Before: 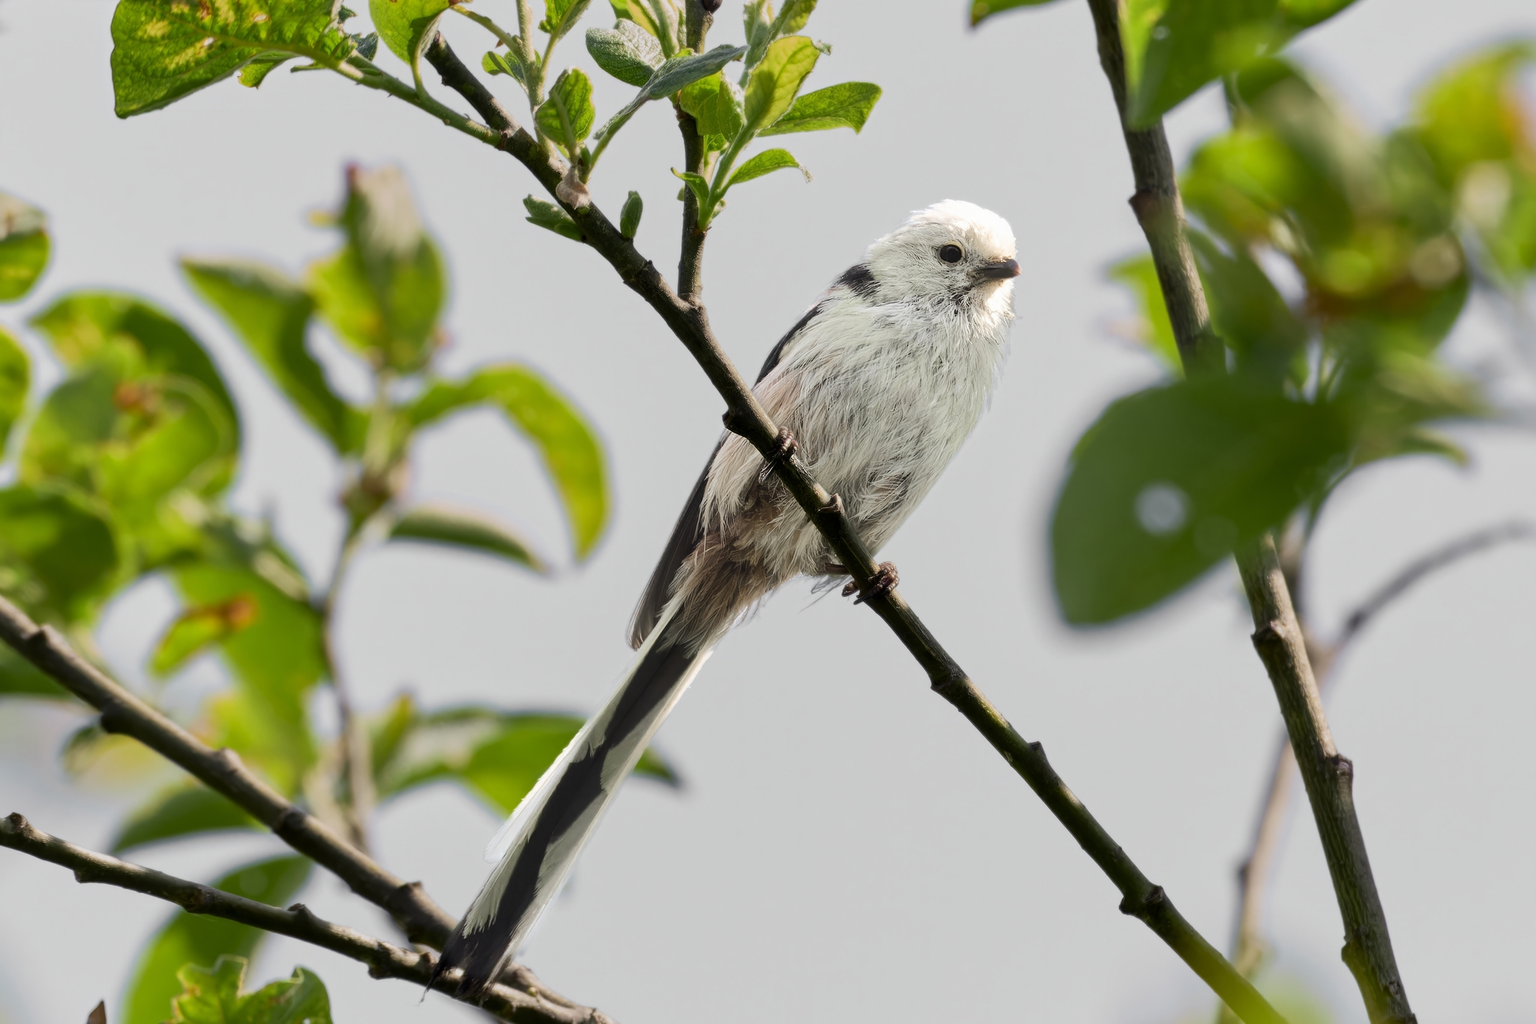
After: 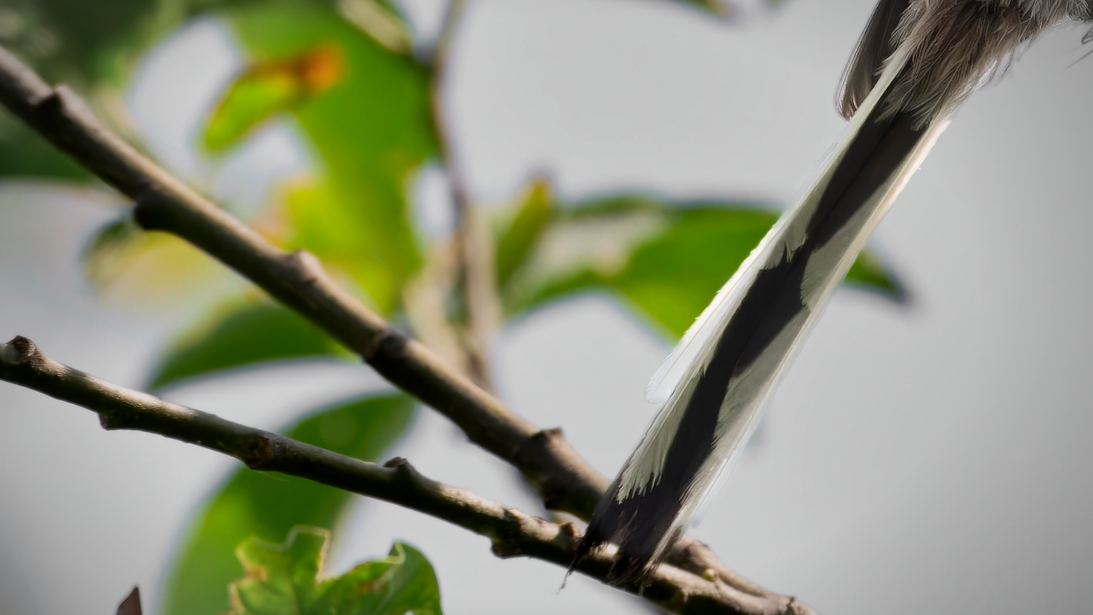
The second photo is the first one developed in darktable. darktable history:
crop and rotate: top 54.778%, right 46.61%, bottom 0.159%
vignetting: fall-off start 79.43%, saturation -0.649, width/height ratio 1.327, unbound false
shadows and highlights: shadows 32.83, highlights -47.7, soften with gaussian
